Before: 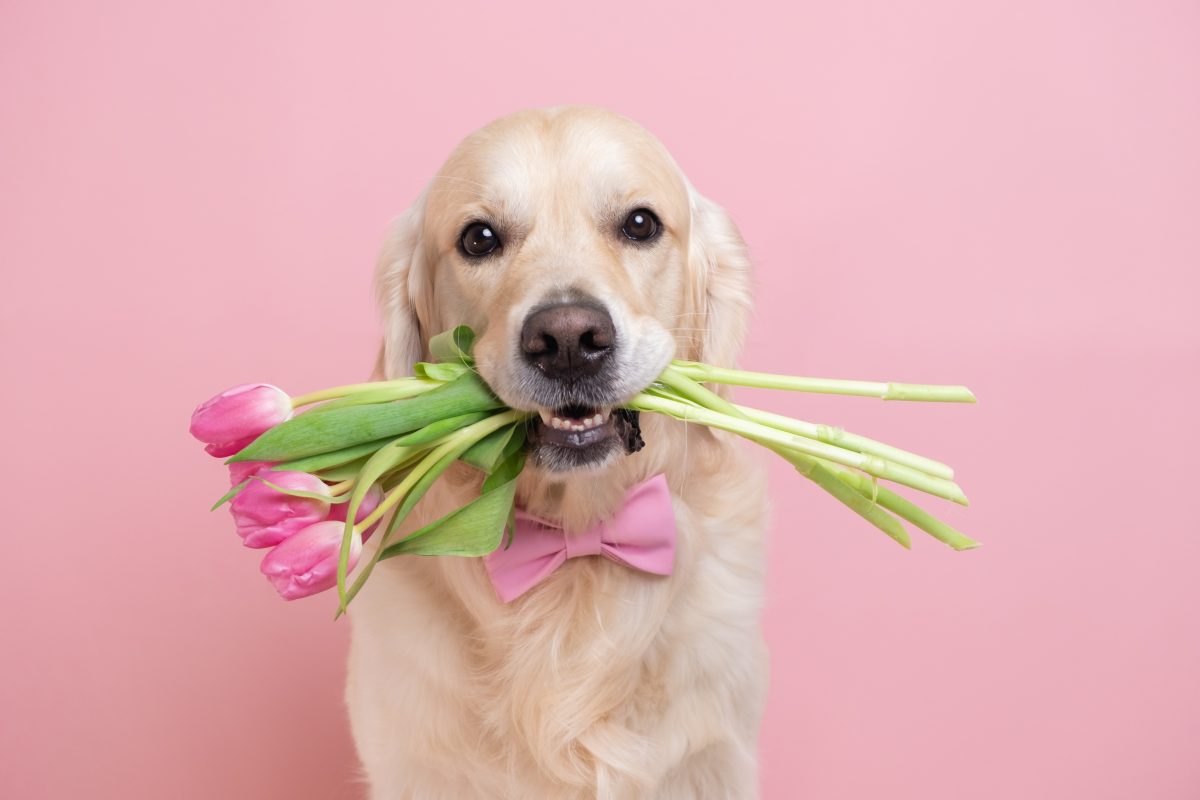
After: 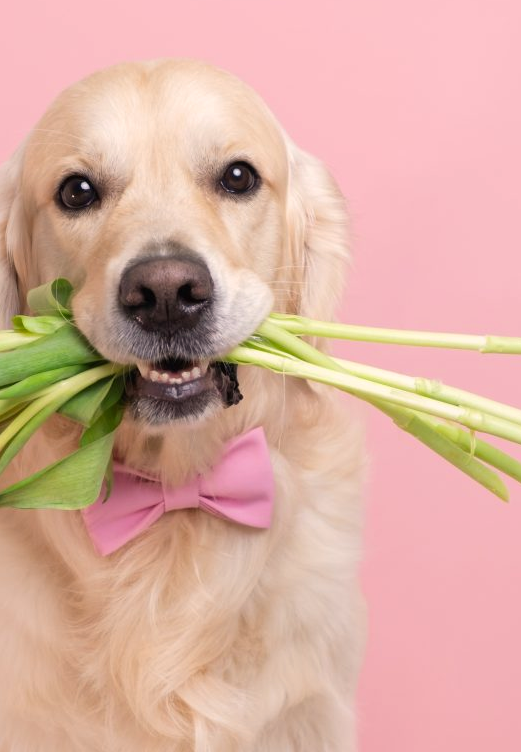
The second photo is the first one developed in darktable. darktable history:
color correction: highlights a* 3.85, highlights b* 5.09
exposure: compensate exposure bias true, compensate highlight preservation false
crop: left 33.501%, top 5.99%, right 23.065%
